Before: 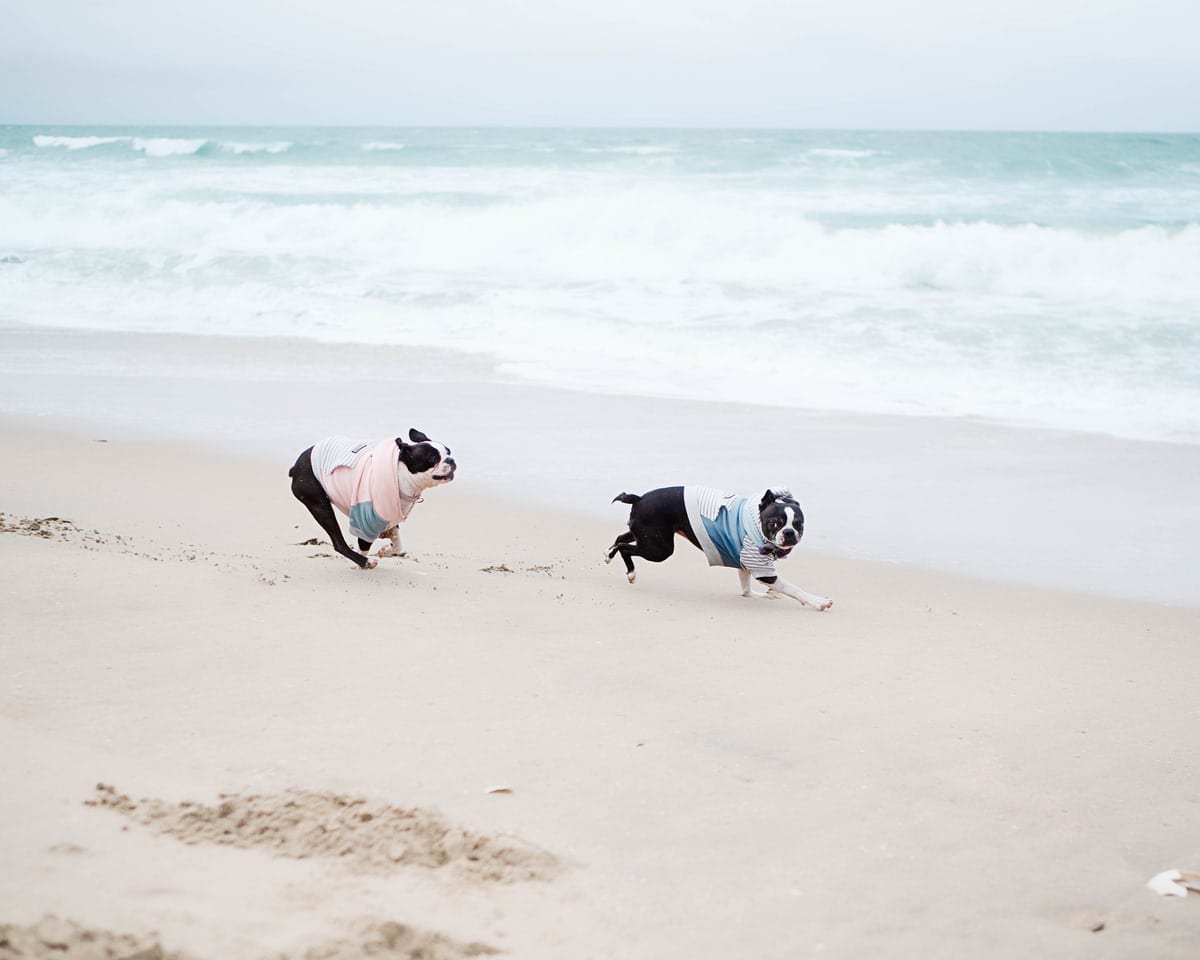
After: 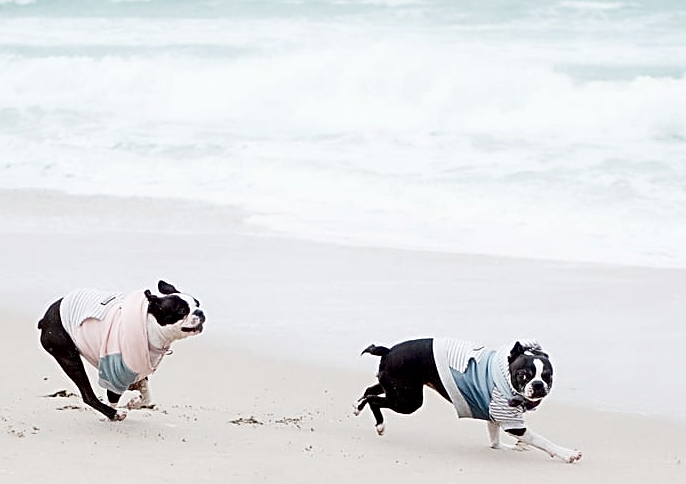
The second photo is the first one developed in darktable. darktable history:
sharpen: on, module defaults
exposure: black level correction 0.007, compensate highlight preservation false
contrast brightness saturation: contrast 0.1, saturation -0.3
crop: left 20.932%, top 15.471%, right 21.848%, bottom 34.081%
